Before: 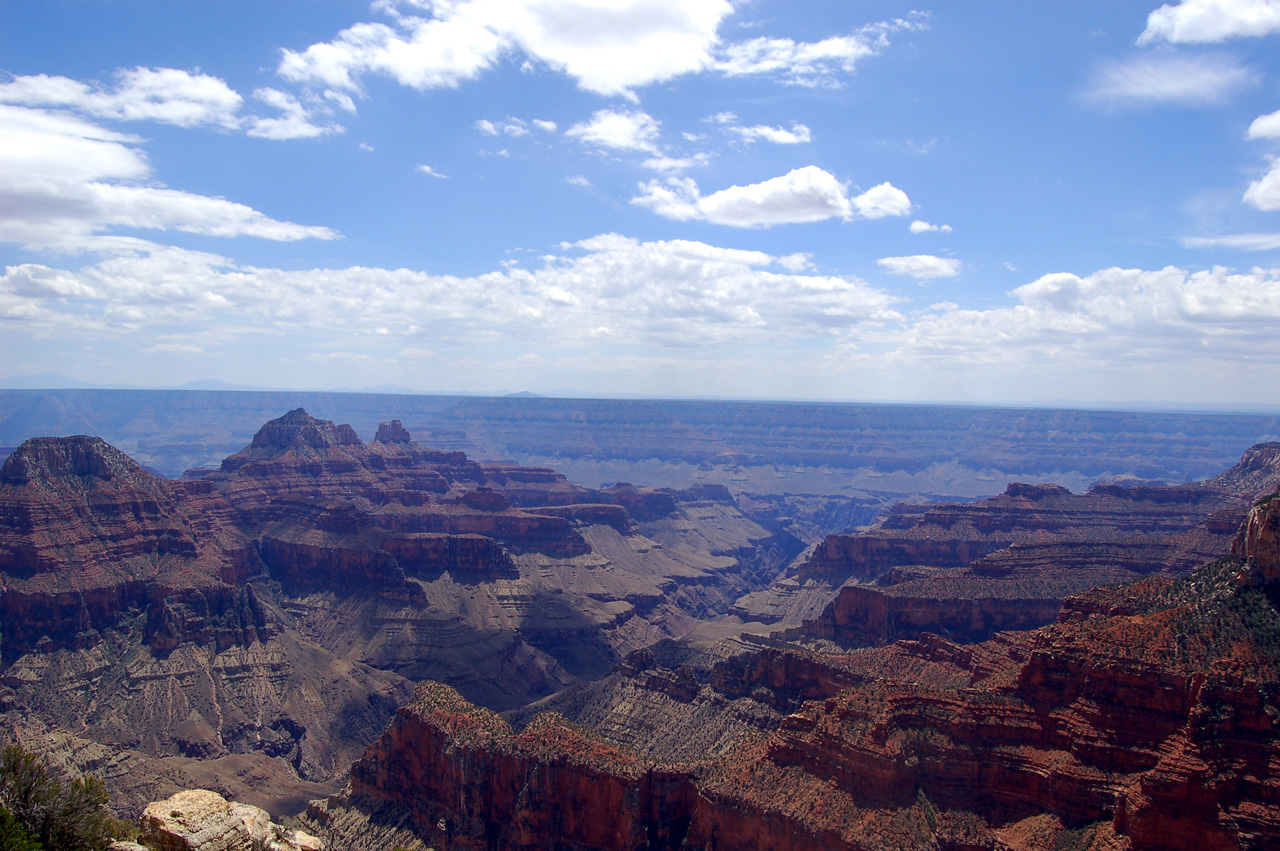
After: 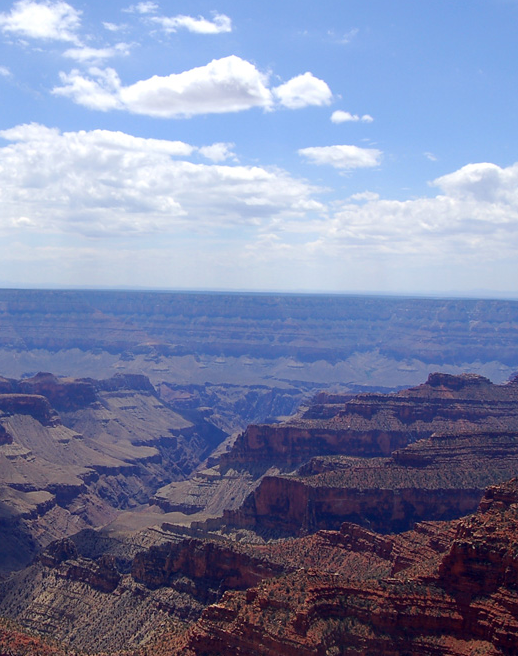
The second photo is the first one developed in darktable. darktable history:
crop: left 45.267%, top 13.021%, right 14.215%, bottom 9.885%
